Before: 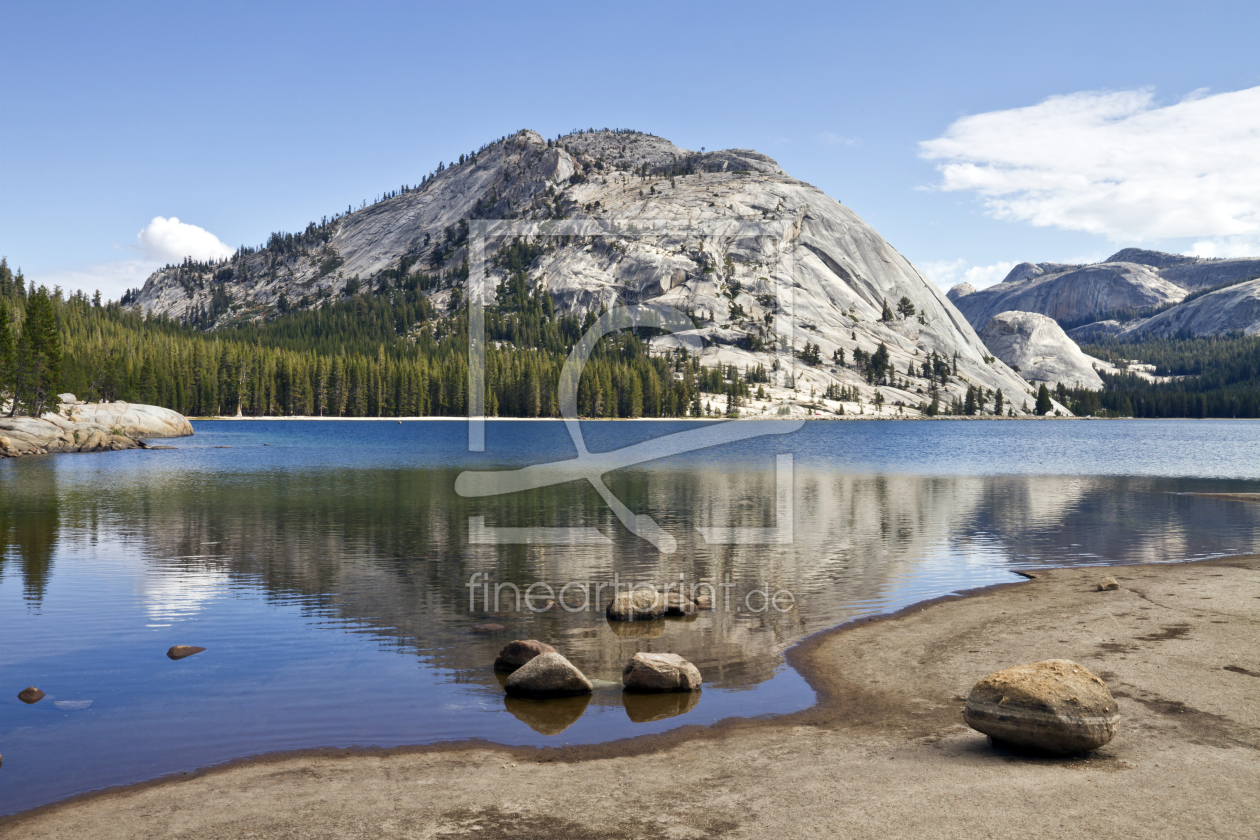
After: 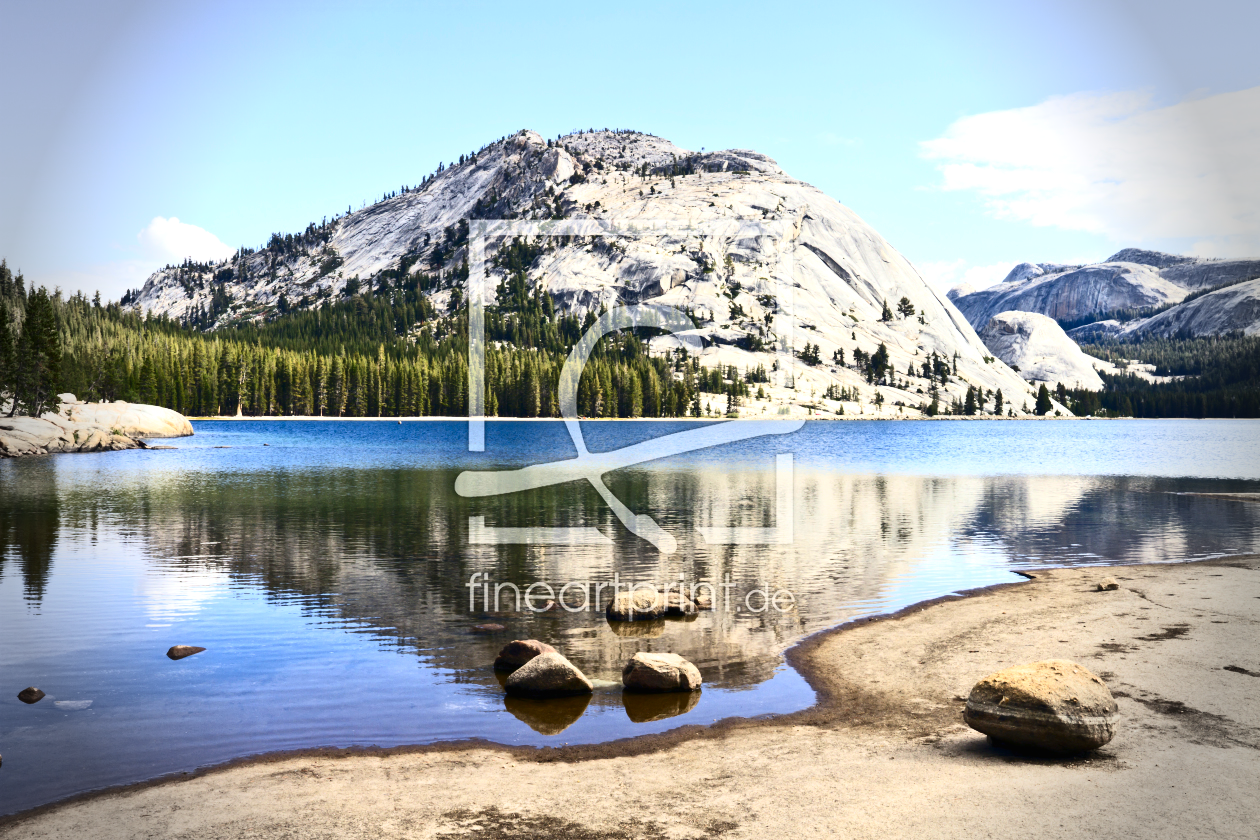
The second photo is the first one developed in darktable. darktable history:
exposure: black level correction -0.002, exposure 0.535 EV, compensate exposure bias true, compensate highlight preservation false
vignetting: fall-off start 76.65%, fall-off radius 27.67%, width/height ratio 0.977
contrast brightness saturation: contrast 0.401, brightness 0.041, saturation 0.247
